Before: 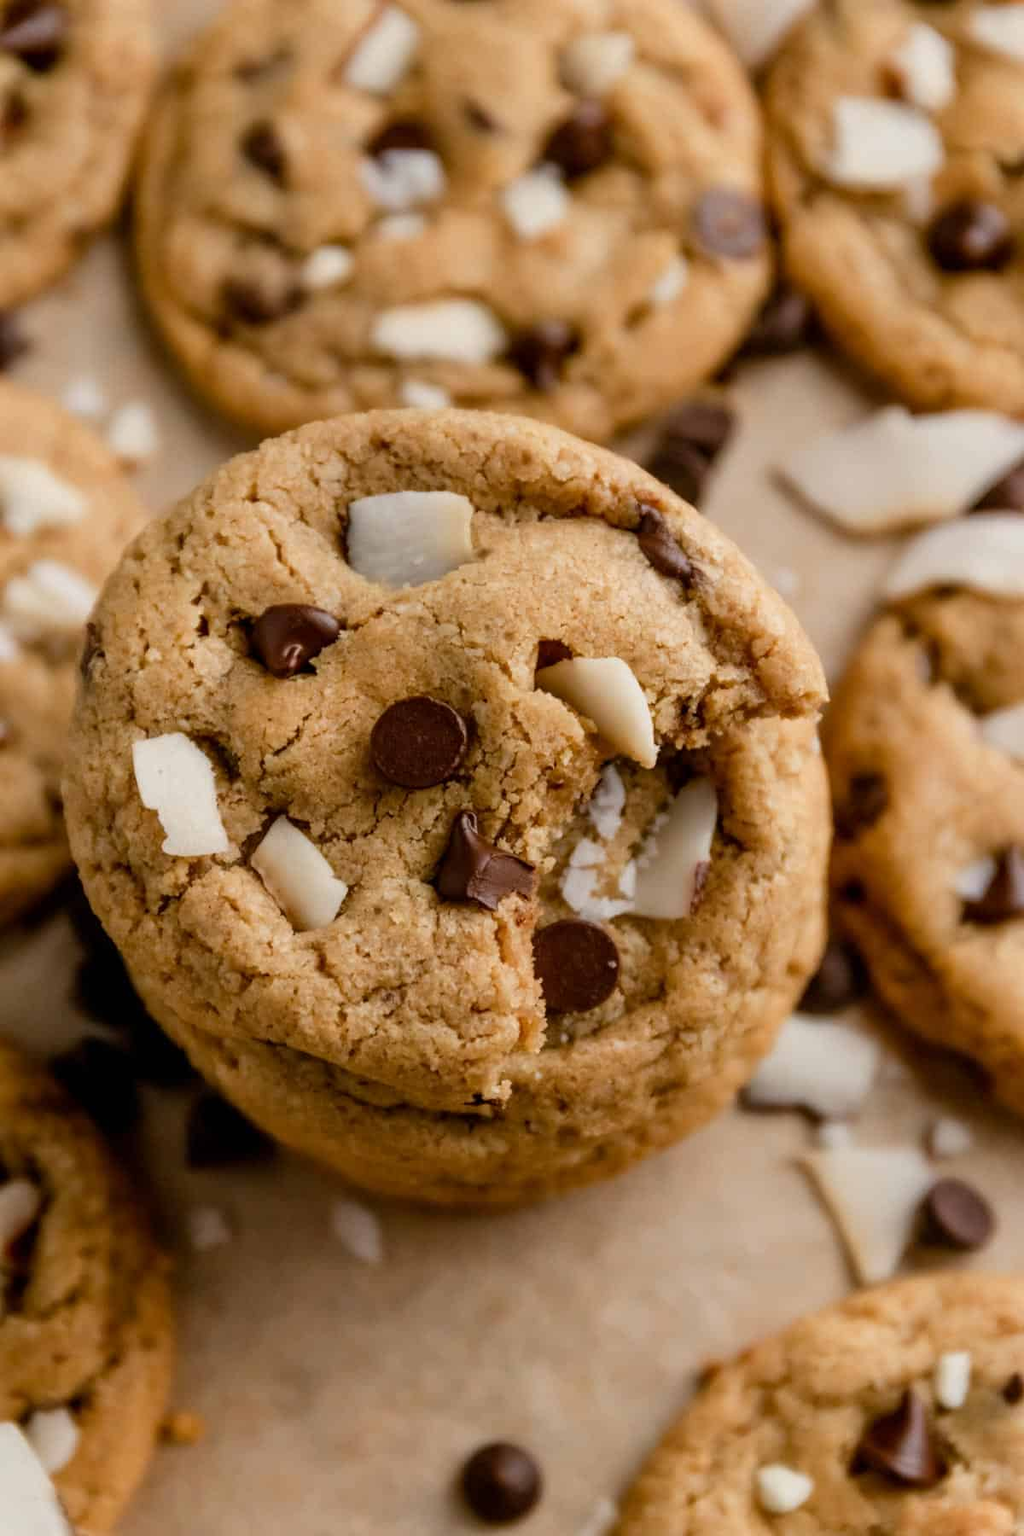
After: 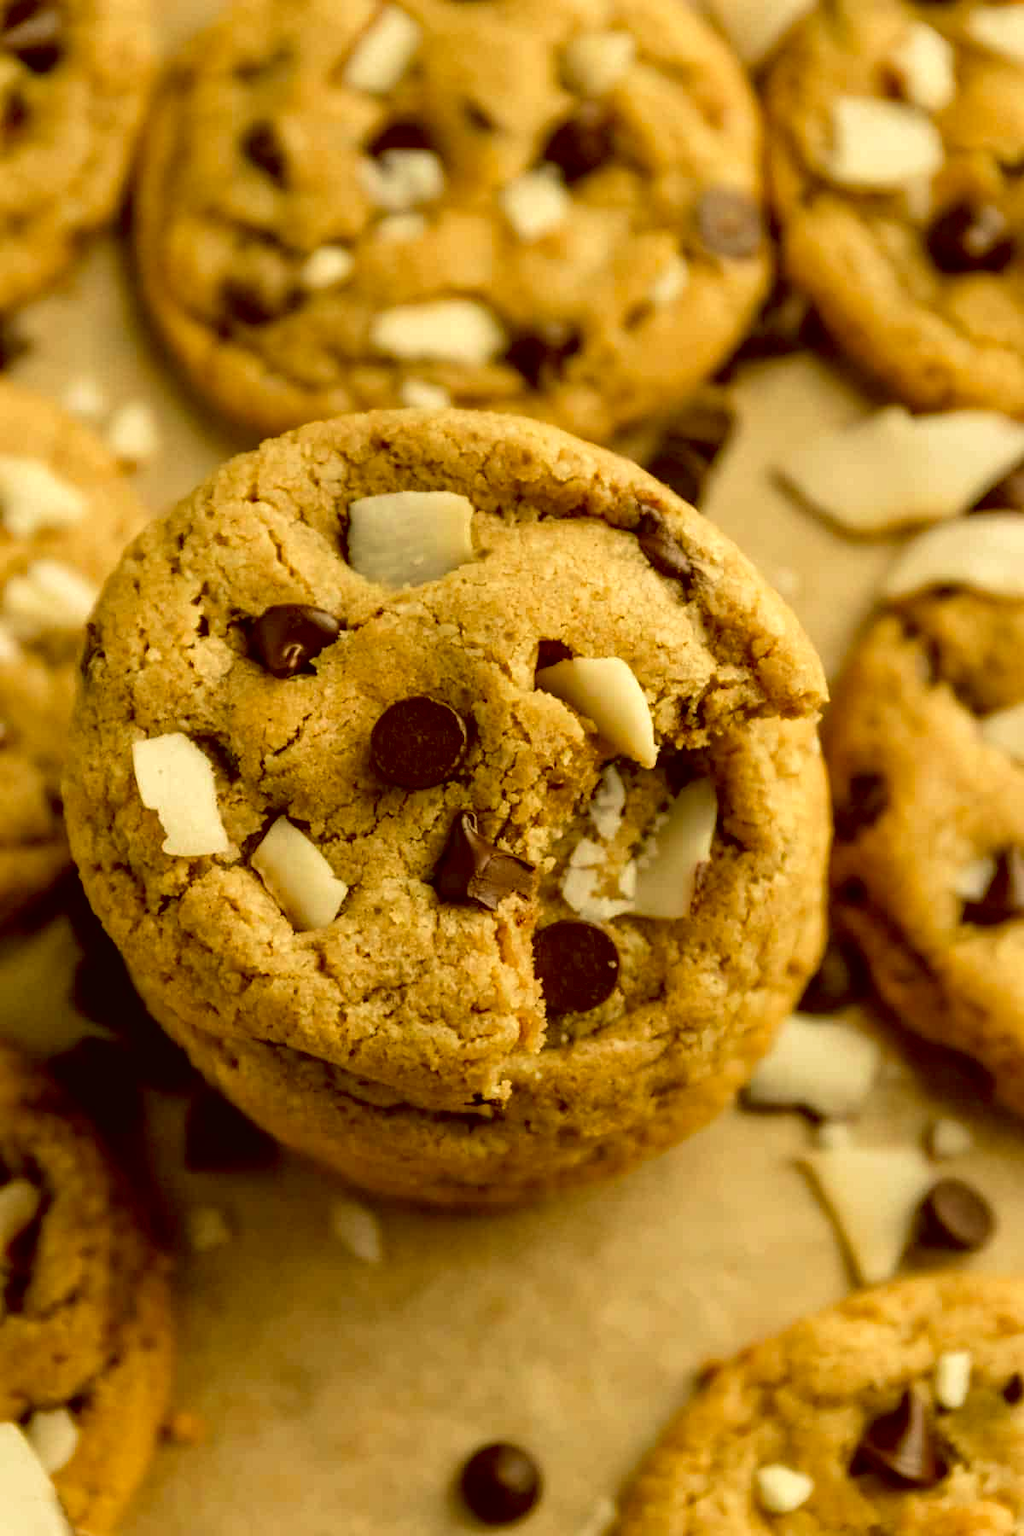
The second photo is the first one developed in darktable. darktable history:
haze removal: compatibility mode true, adaptive false
color correction: highlights a* 0.117, highlights b* 29.42, shadows a* -0.273, shadows b* 21.83
tone equalizer: on, module defaults
exposure: black level correction 0.005, exposure 0.277 EV, compensate highlight preservation false
contrast brightness saturation: contrast 0.012, saturation -0.047
velvia: on, module defaults
